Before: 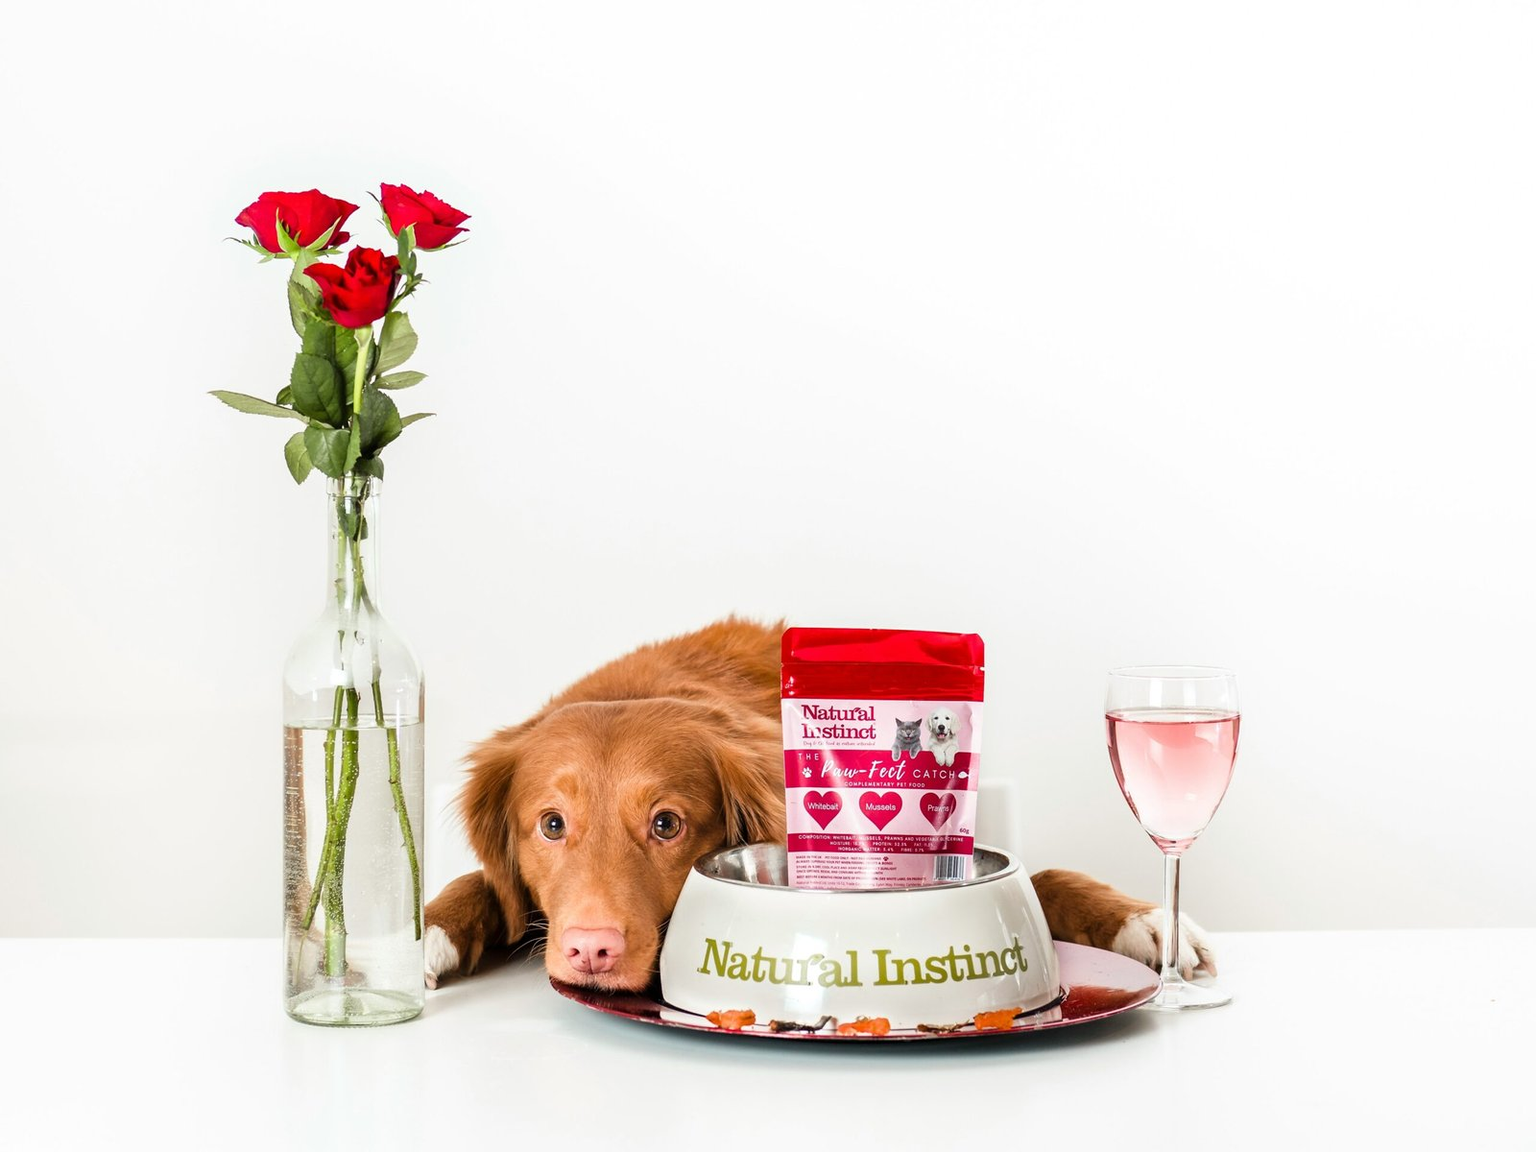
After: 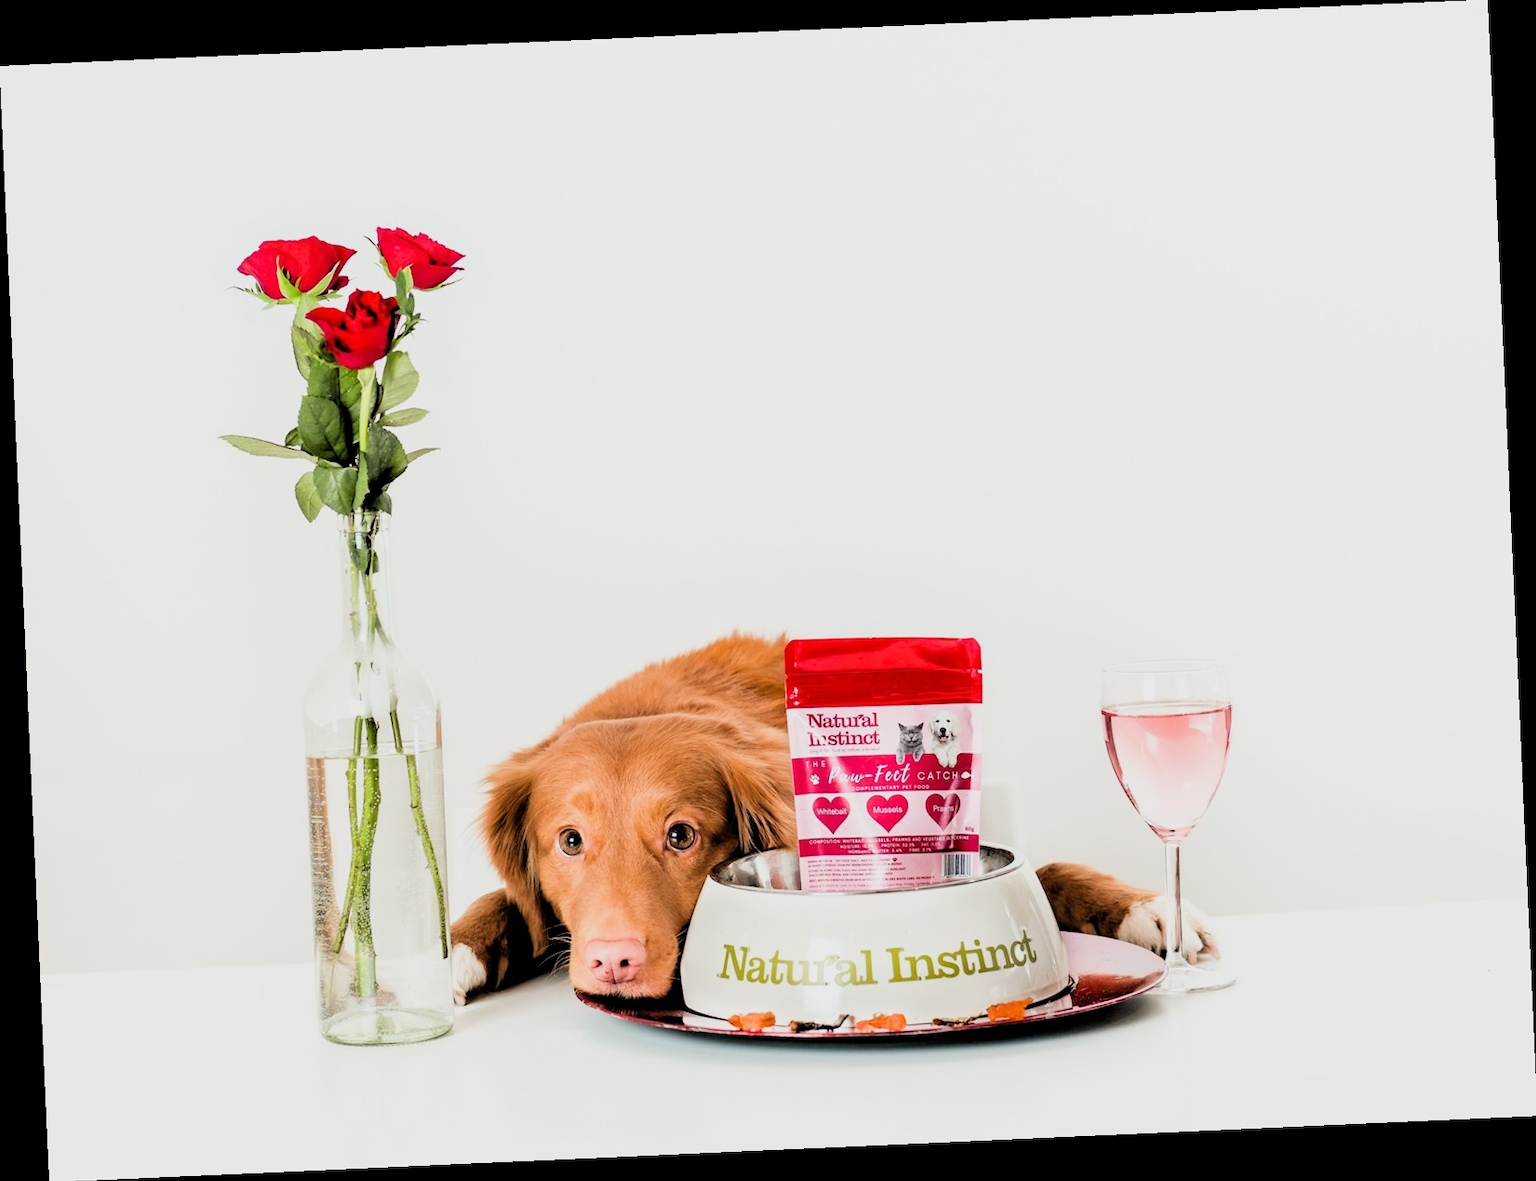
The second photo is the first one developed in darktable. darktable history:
rgb levels: levels [[0.013, 0.434, 0.89], [0, 0.5, 1], [0, 0.5, 1]]
filmic rgb: black relative exposure -5 EV, hardness 2.88, contrast 1.3
rotate and perspective: rotation -2.56°, automatic cropping off
